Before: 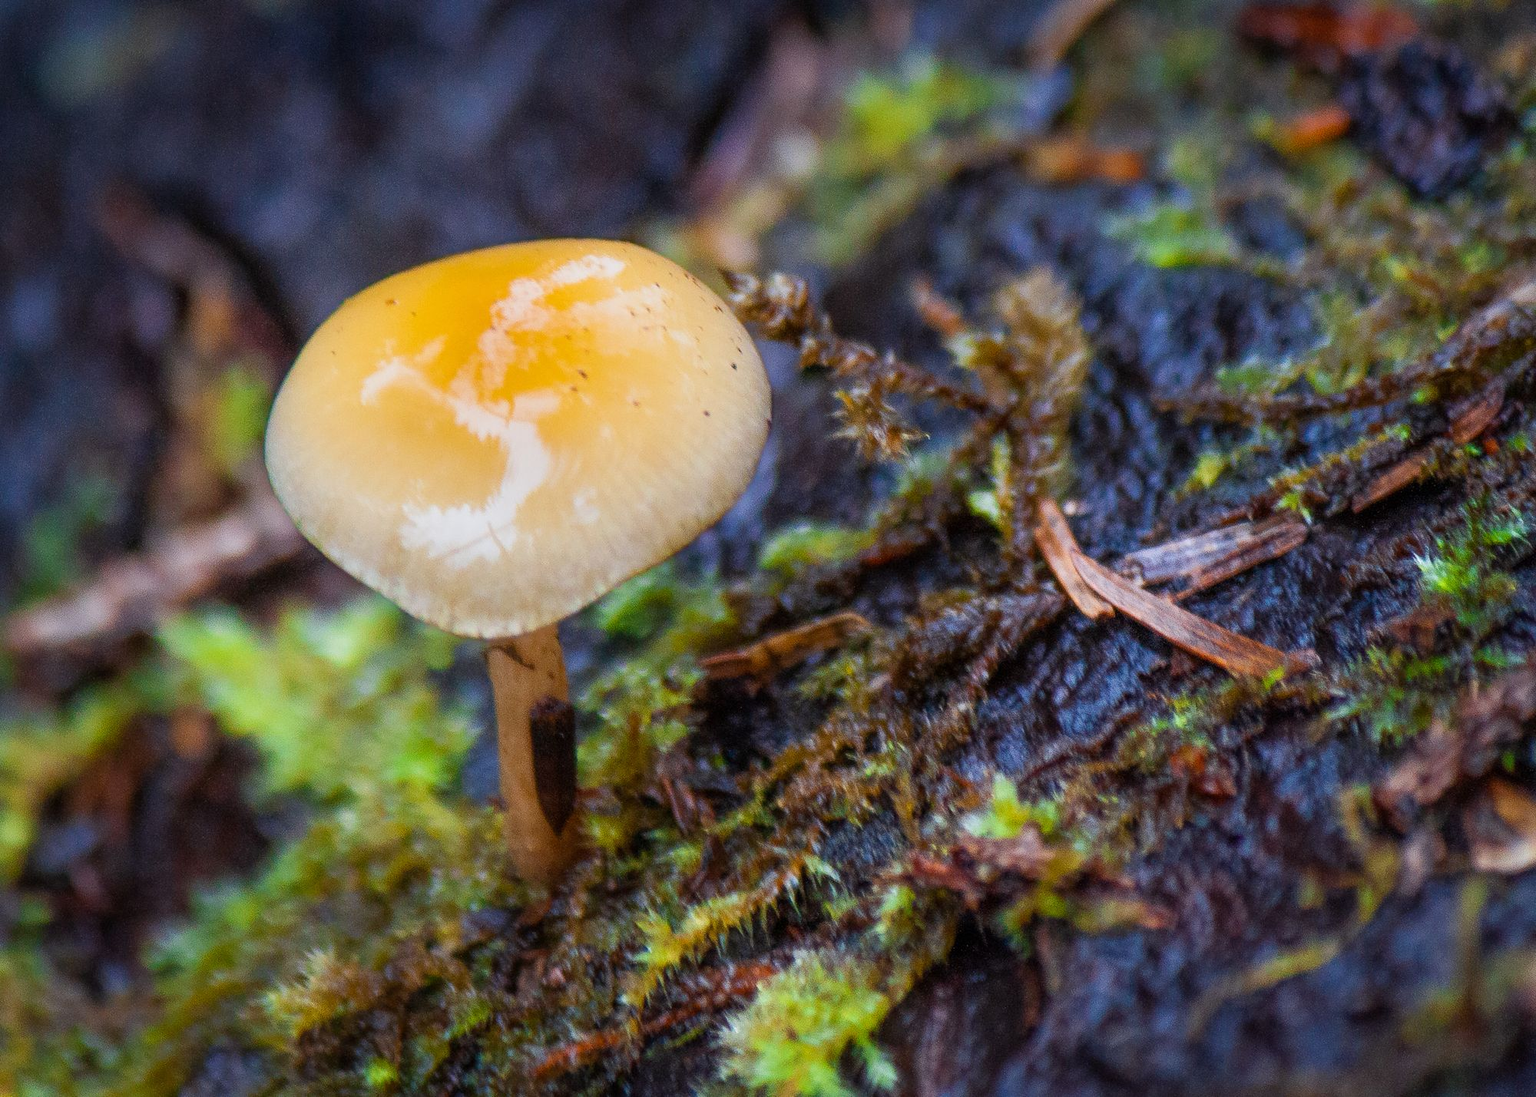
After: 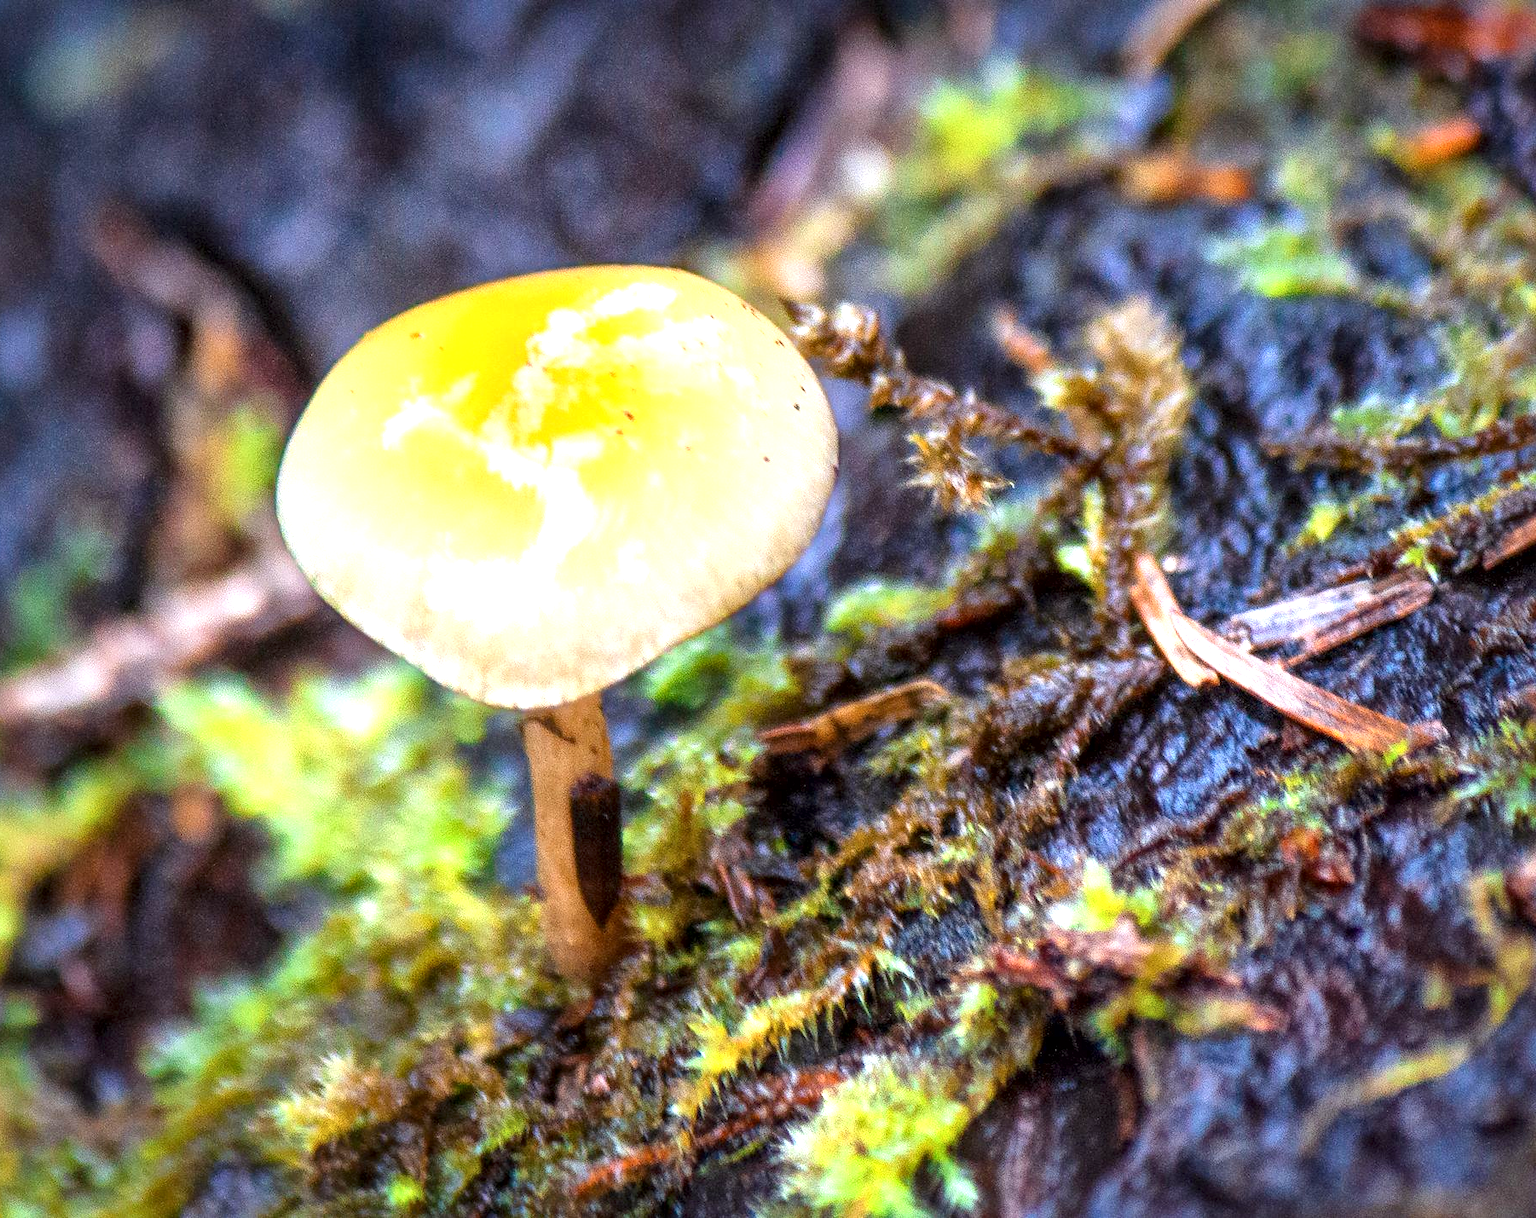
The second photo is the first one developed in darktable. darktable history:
local contrast: mode bilateral grid, contrast 25, coarseness 60, detail 151%, midtone range 0.2
exposure: black level correction 0, exposure 1.2 EV, compensate exposure bias true, compensate highlight preservation false
crop and rotate: left 1.088%, right 8.807%
